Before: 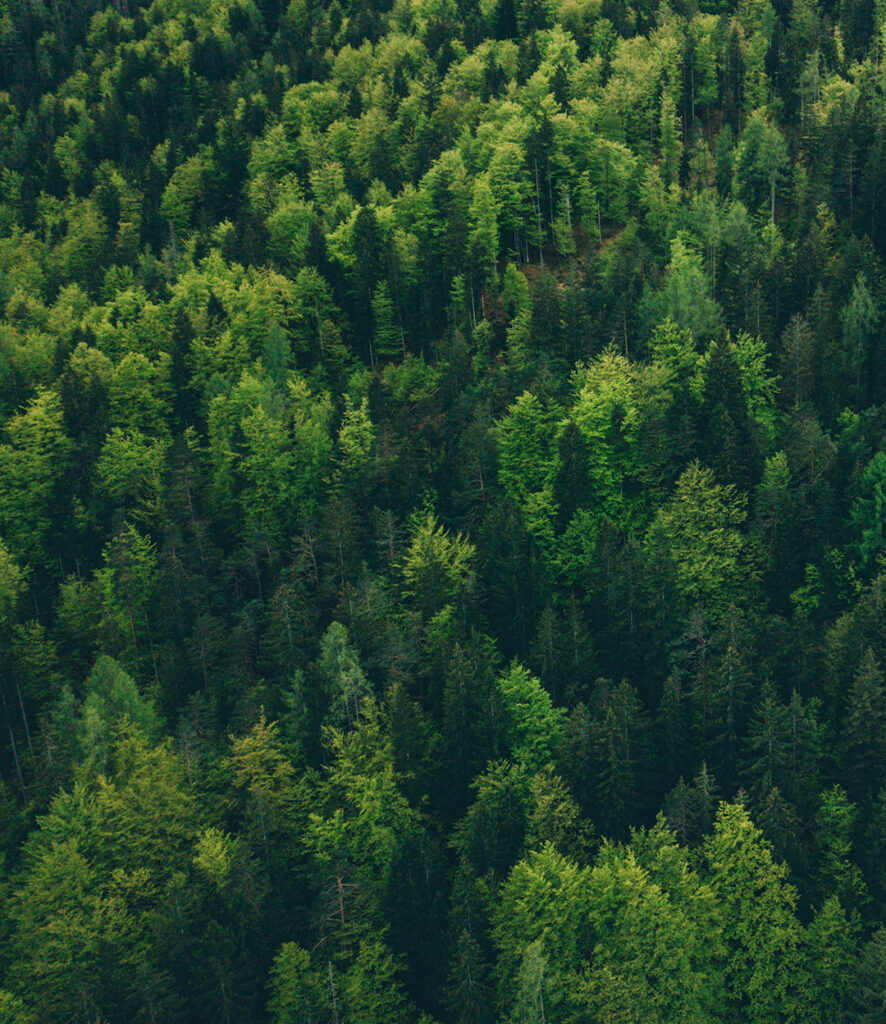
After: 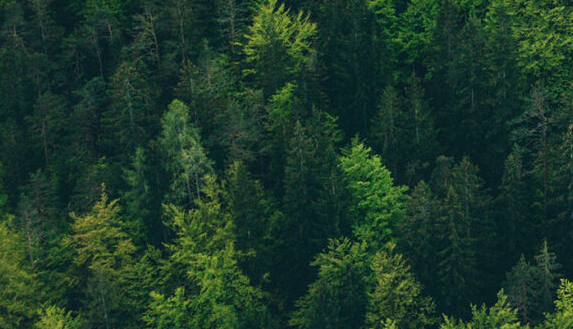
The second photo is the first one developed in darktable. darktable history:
crop: left 18.047%, top 51.054%, right 17.258%, bottom 16.817%
